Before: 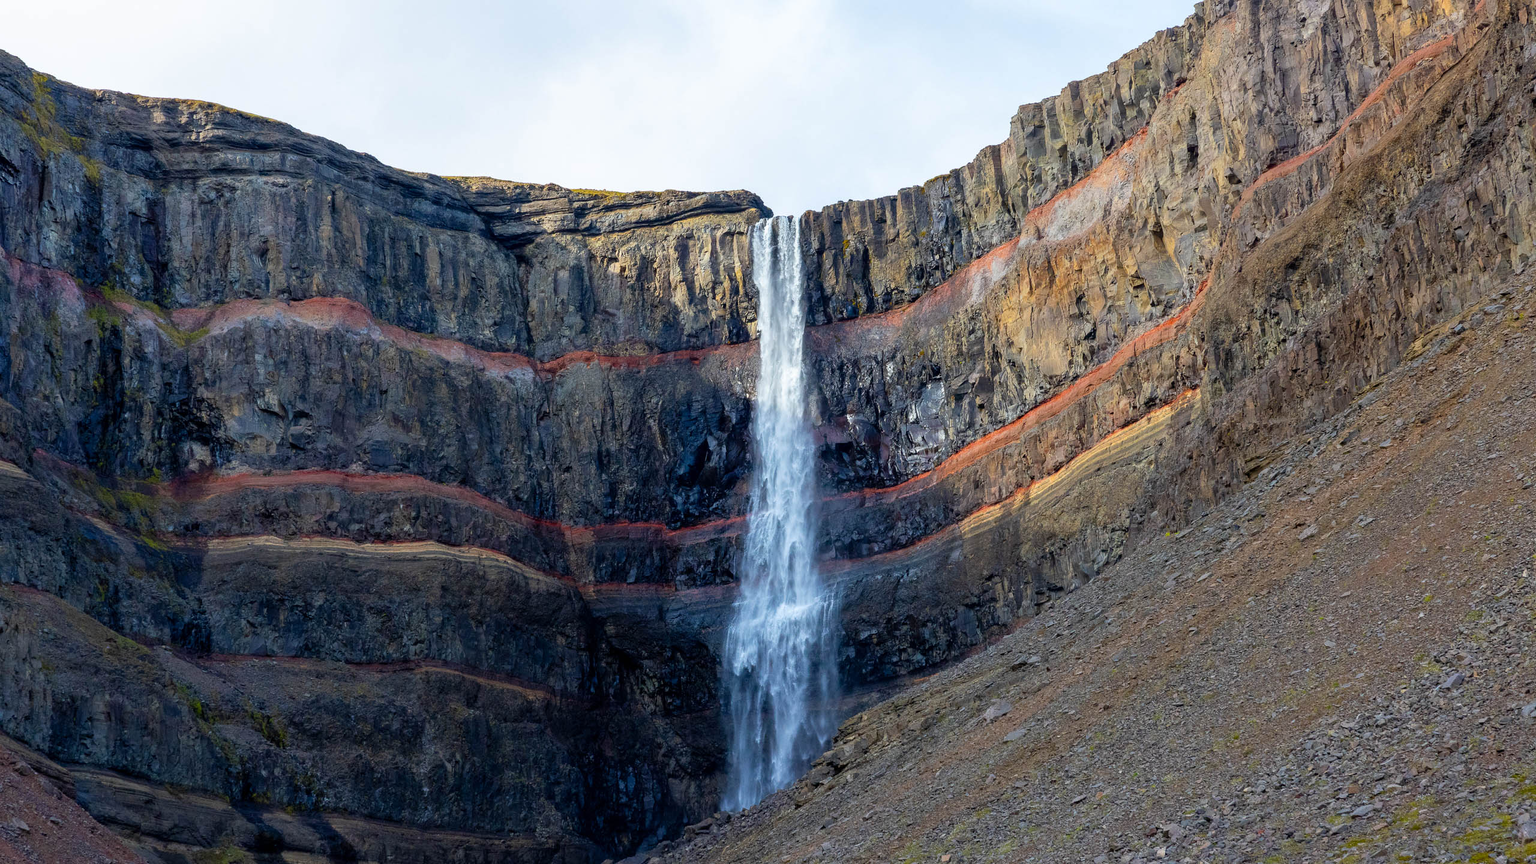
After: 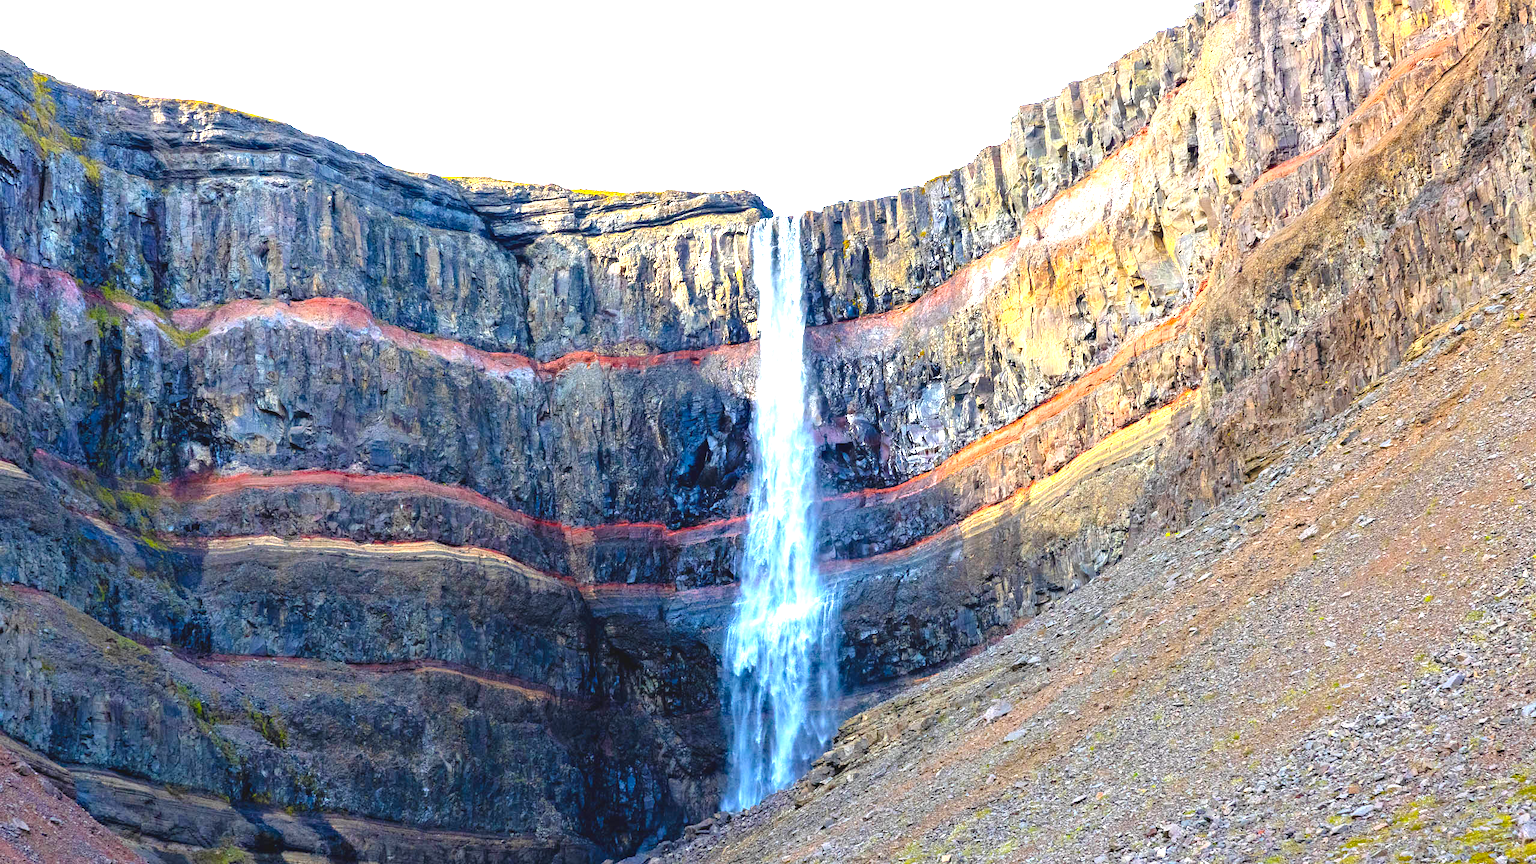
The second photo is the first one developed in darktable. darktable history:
color balance rgb: global offset › luminance 0.687%, perceptual saturation grading › global saturation 19.647%, perceptual brilliance grading › global brilliance 2.804%, perceptual brilliance grading › highlights -3.114%, perceptual brilliance grading › shadows 3.254%
exposure: black level correction 0, exposure 1.666 EV, compensate highlight preservation false
haze removal: compatibility mode true, adaptive false
